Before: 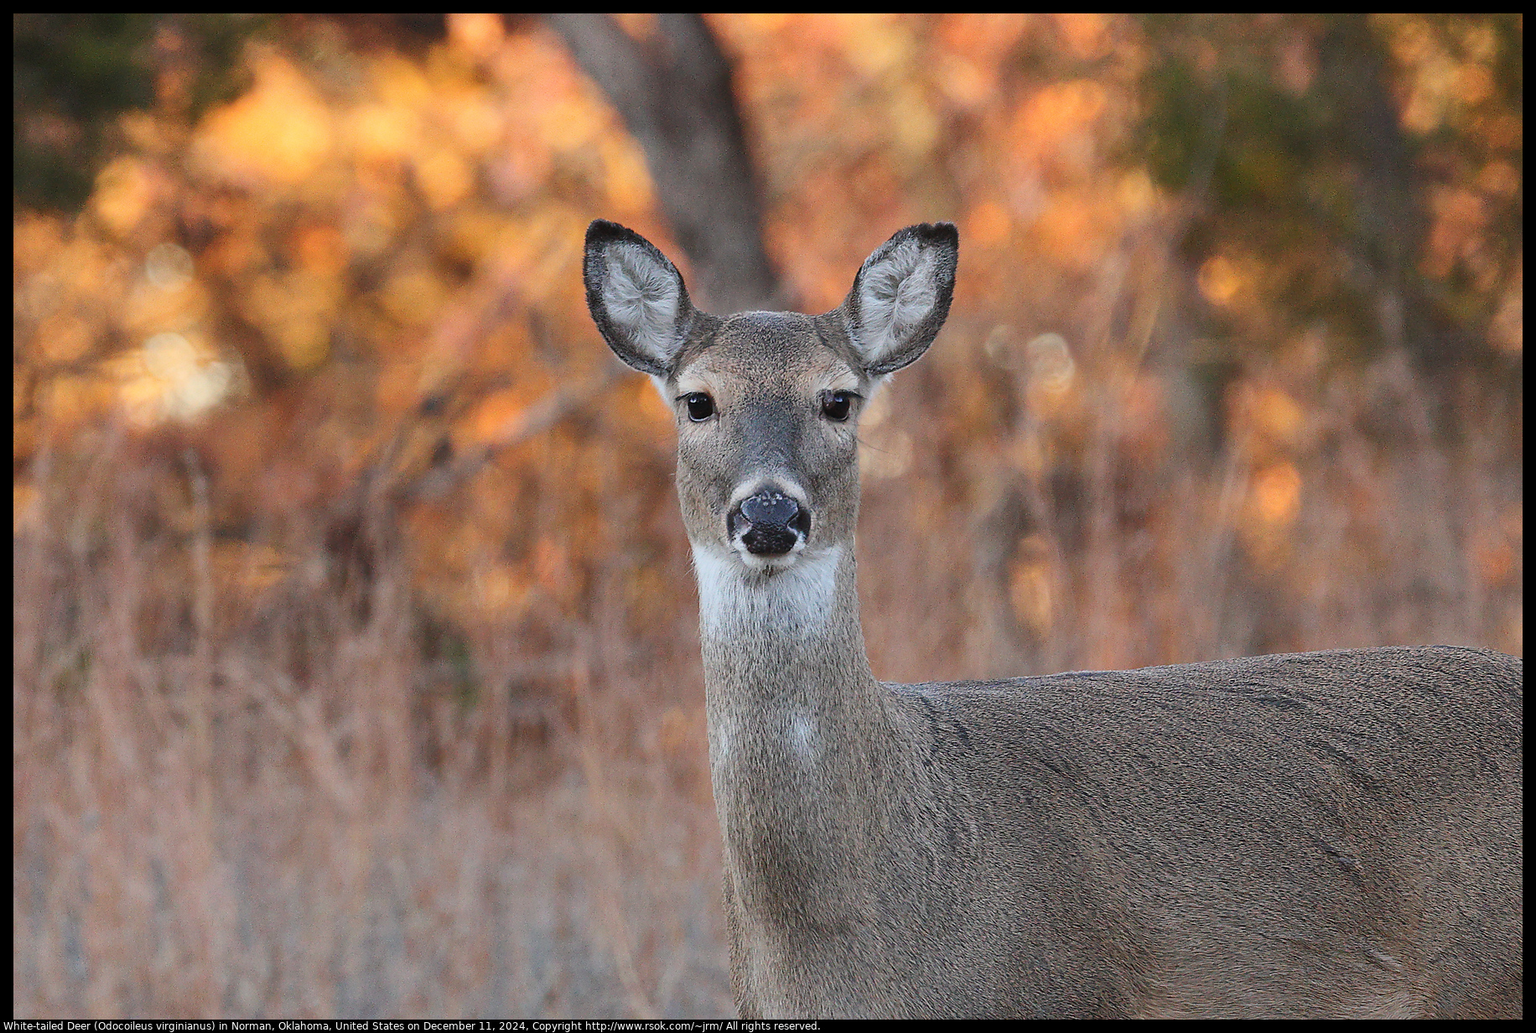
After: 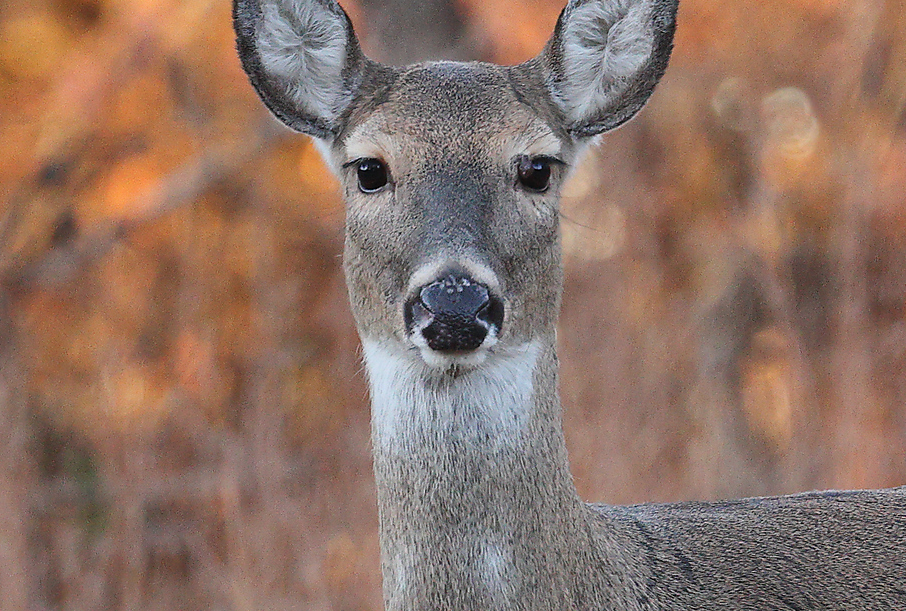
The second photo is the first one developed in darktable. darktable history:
crop: left 25.299%, top 25.242%, right 25.242%, bottom 25.163%
